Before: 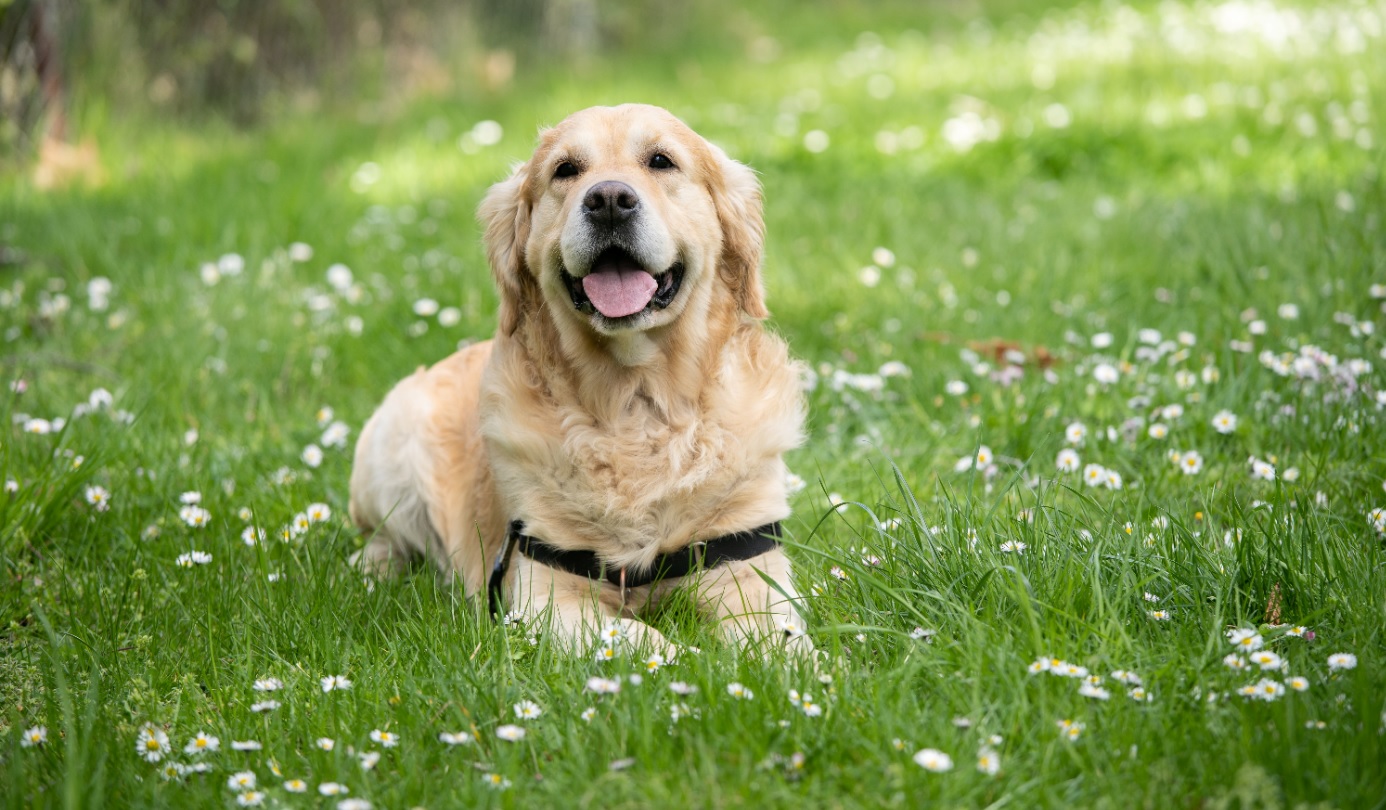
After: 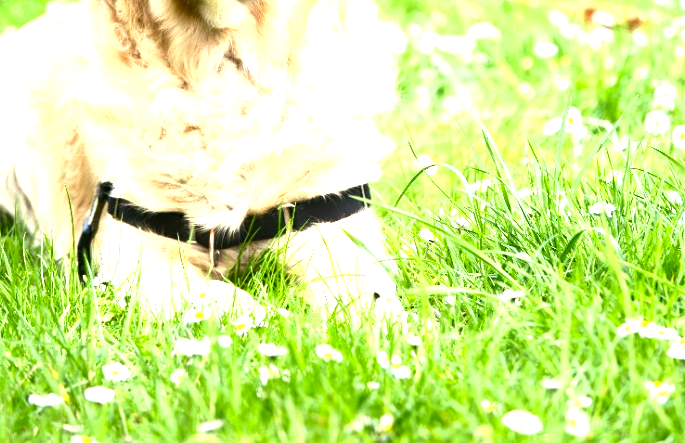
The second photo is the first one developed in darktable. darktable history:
shadows and highlights: shadows 37.27, highlights -28.18, soften with gaussian
crop: left 29.672%, top 41.786%, right 20.851%, bottom 3.487%
exposure: exposure 2.04 EV, compensate highlight preservation false
